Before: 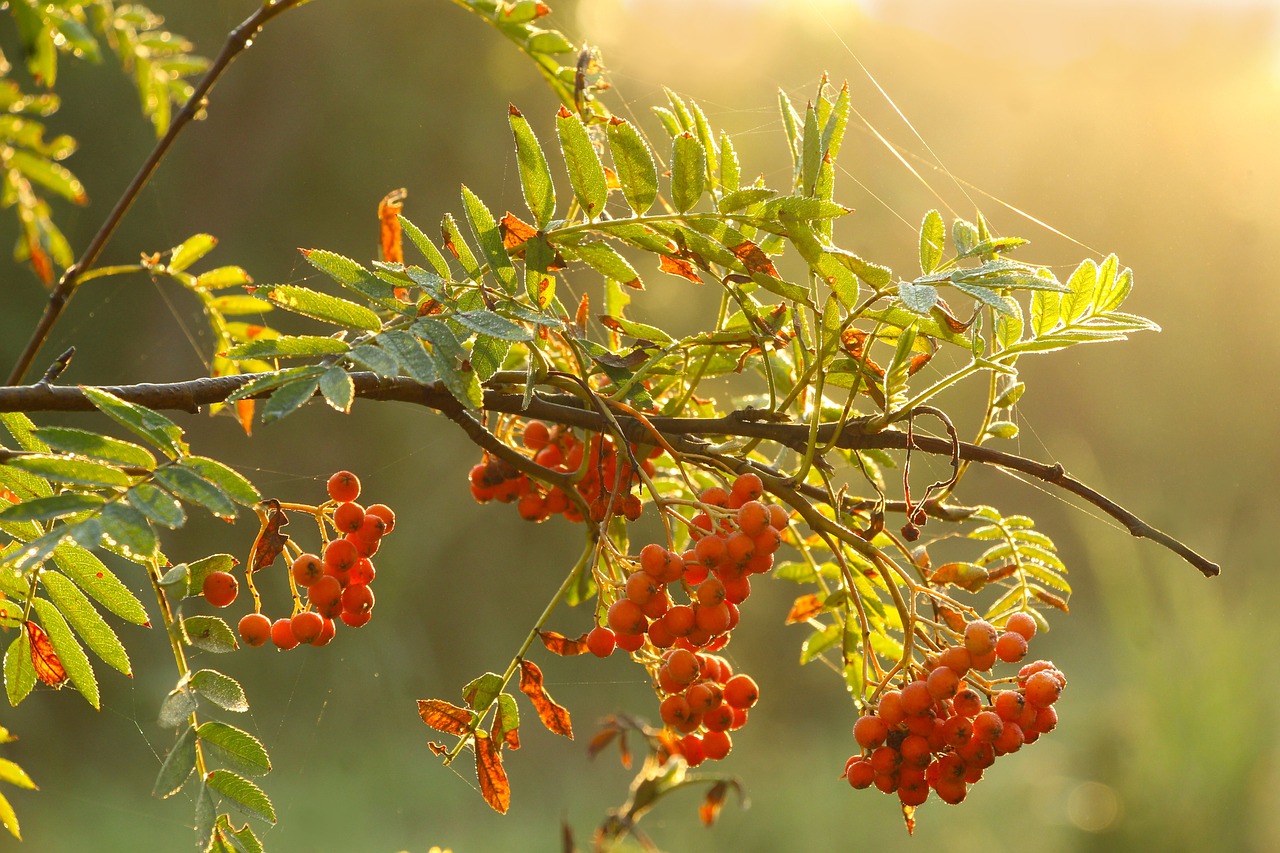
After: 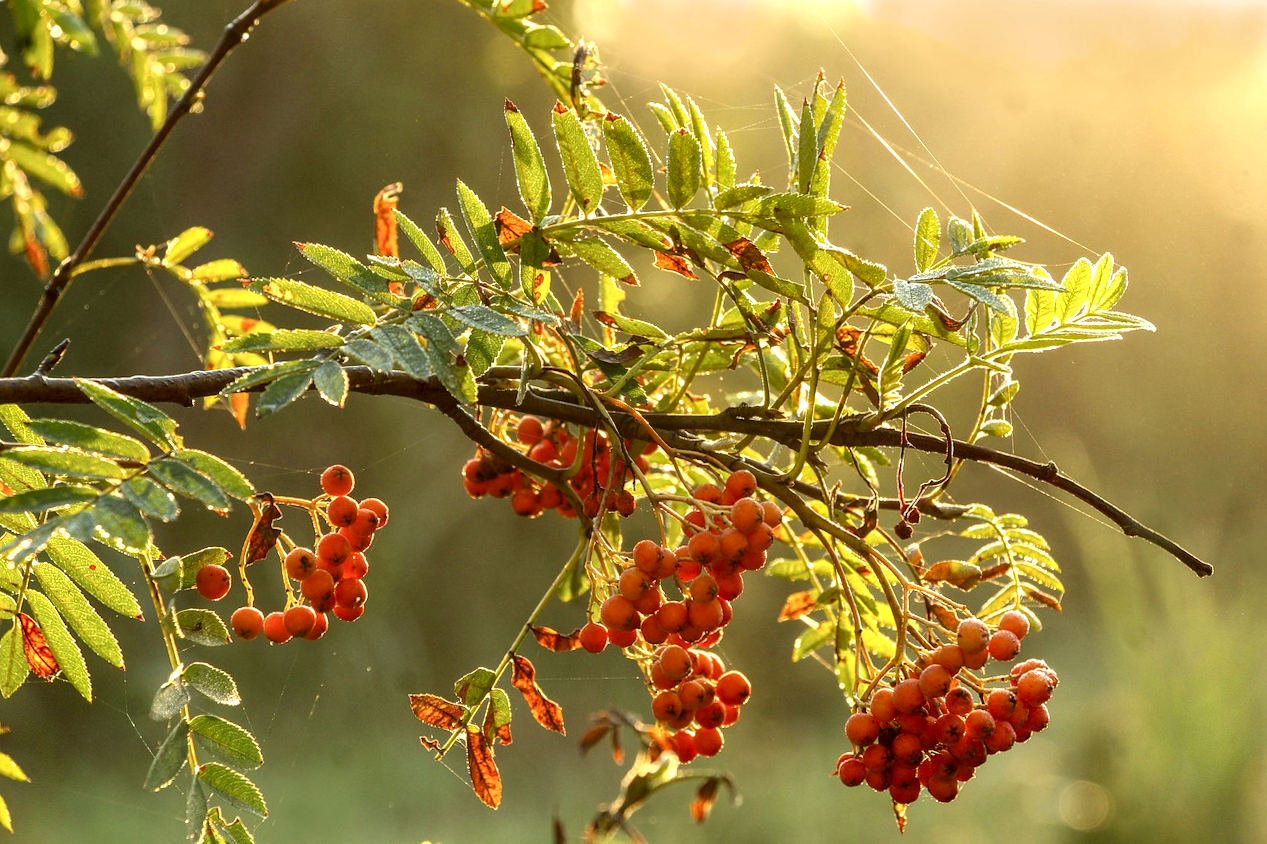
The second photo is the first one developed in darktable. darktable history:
crop and rotate: angle -0.388°
local contrast: detail 161%
